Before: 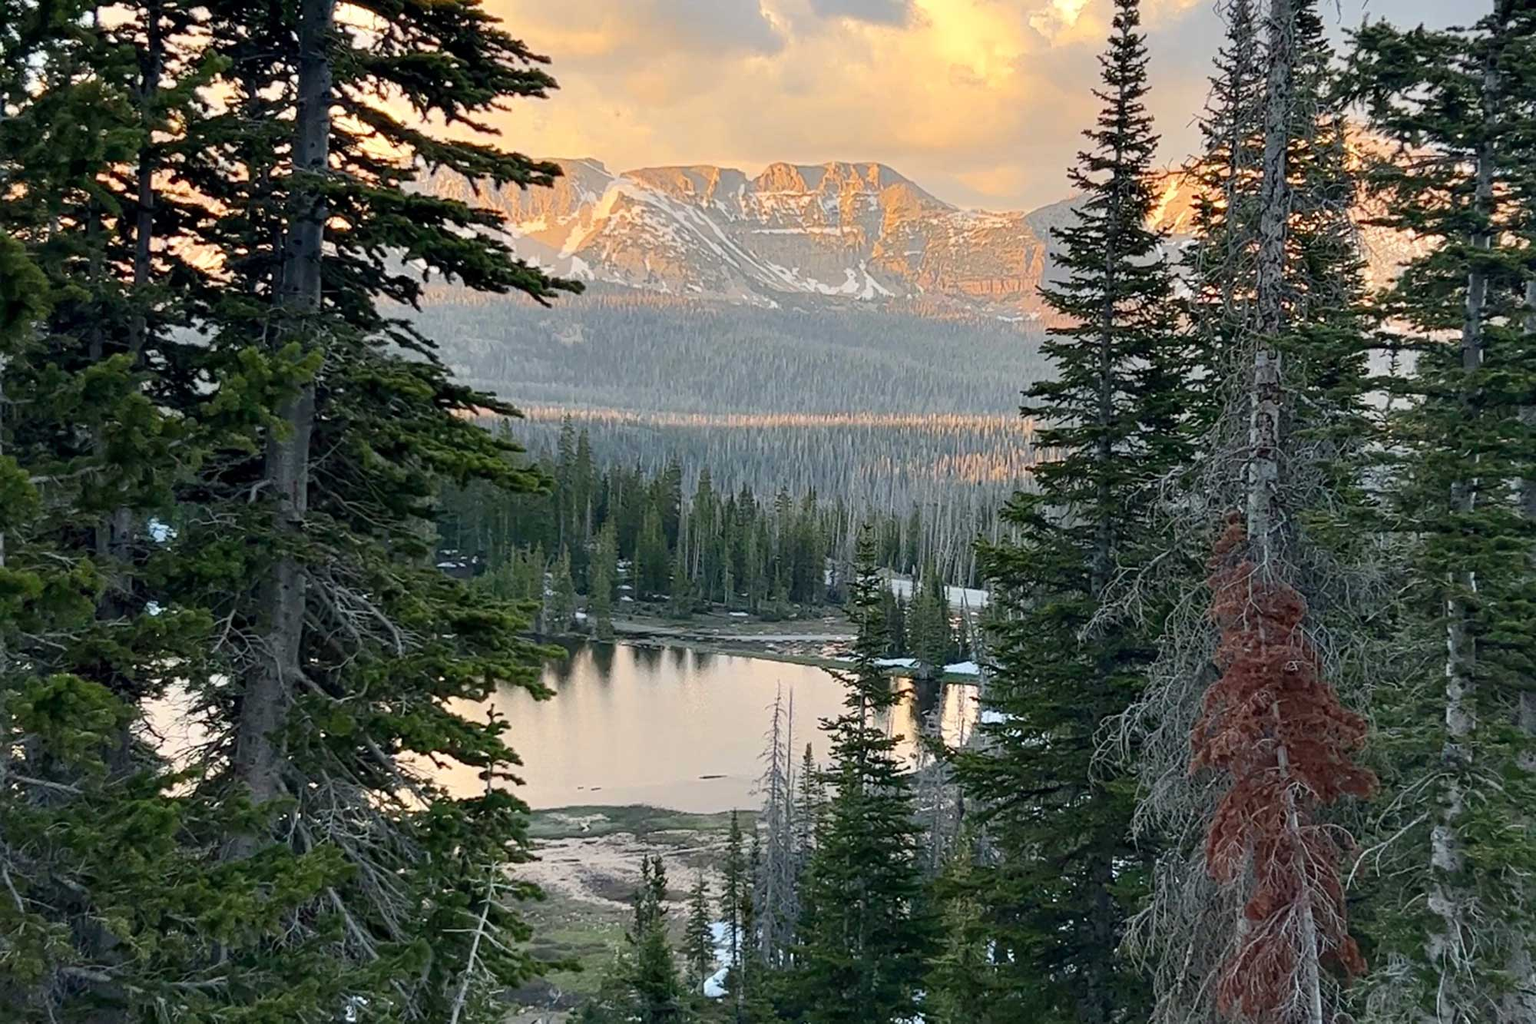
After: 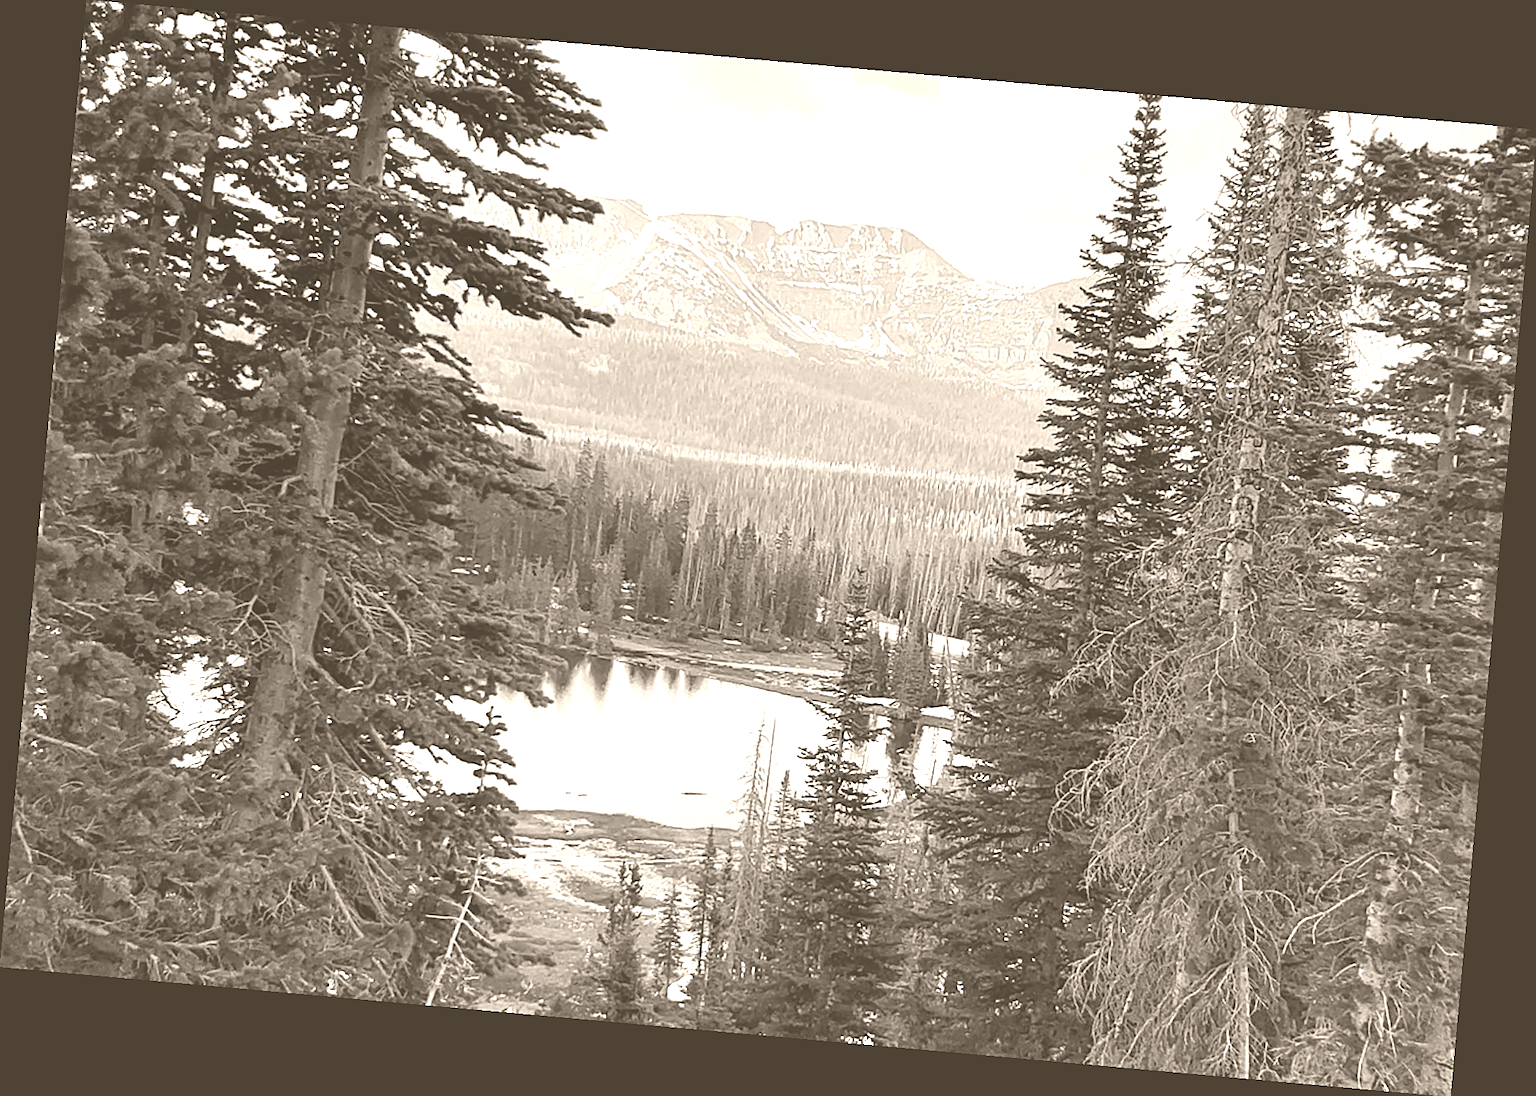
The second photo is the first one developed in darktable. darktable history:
sharpen: on, module defaults
rotate and perspective: rotation 5.12°, automatic cropping off
colorize: hue 34.49°, saturation 35.33%, source mix 100%, version 1
